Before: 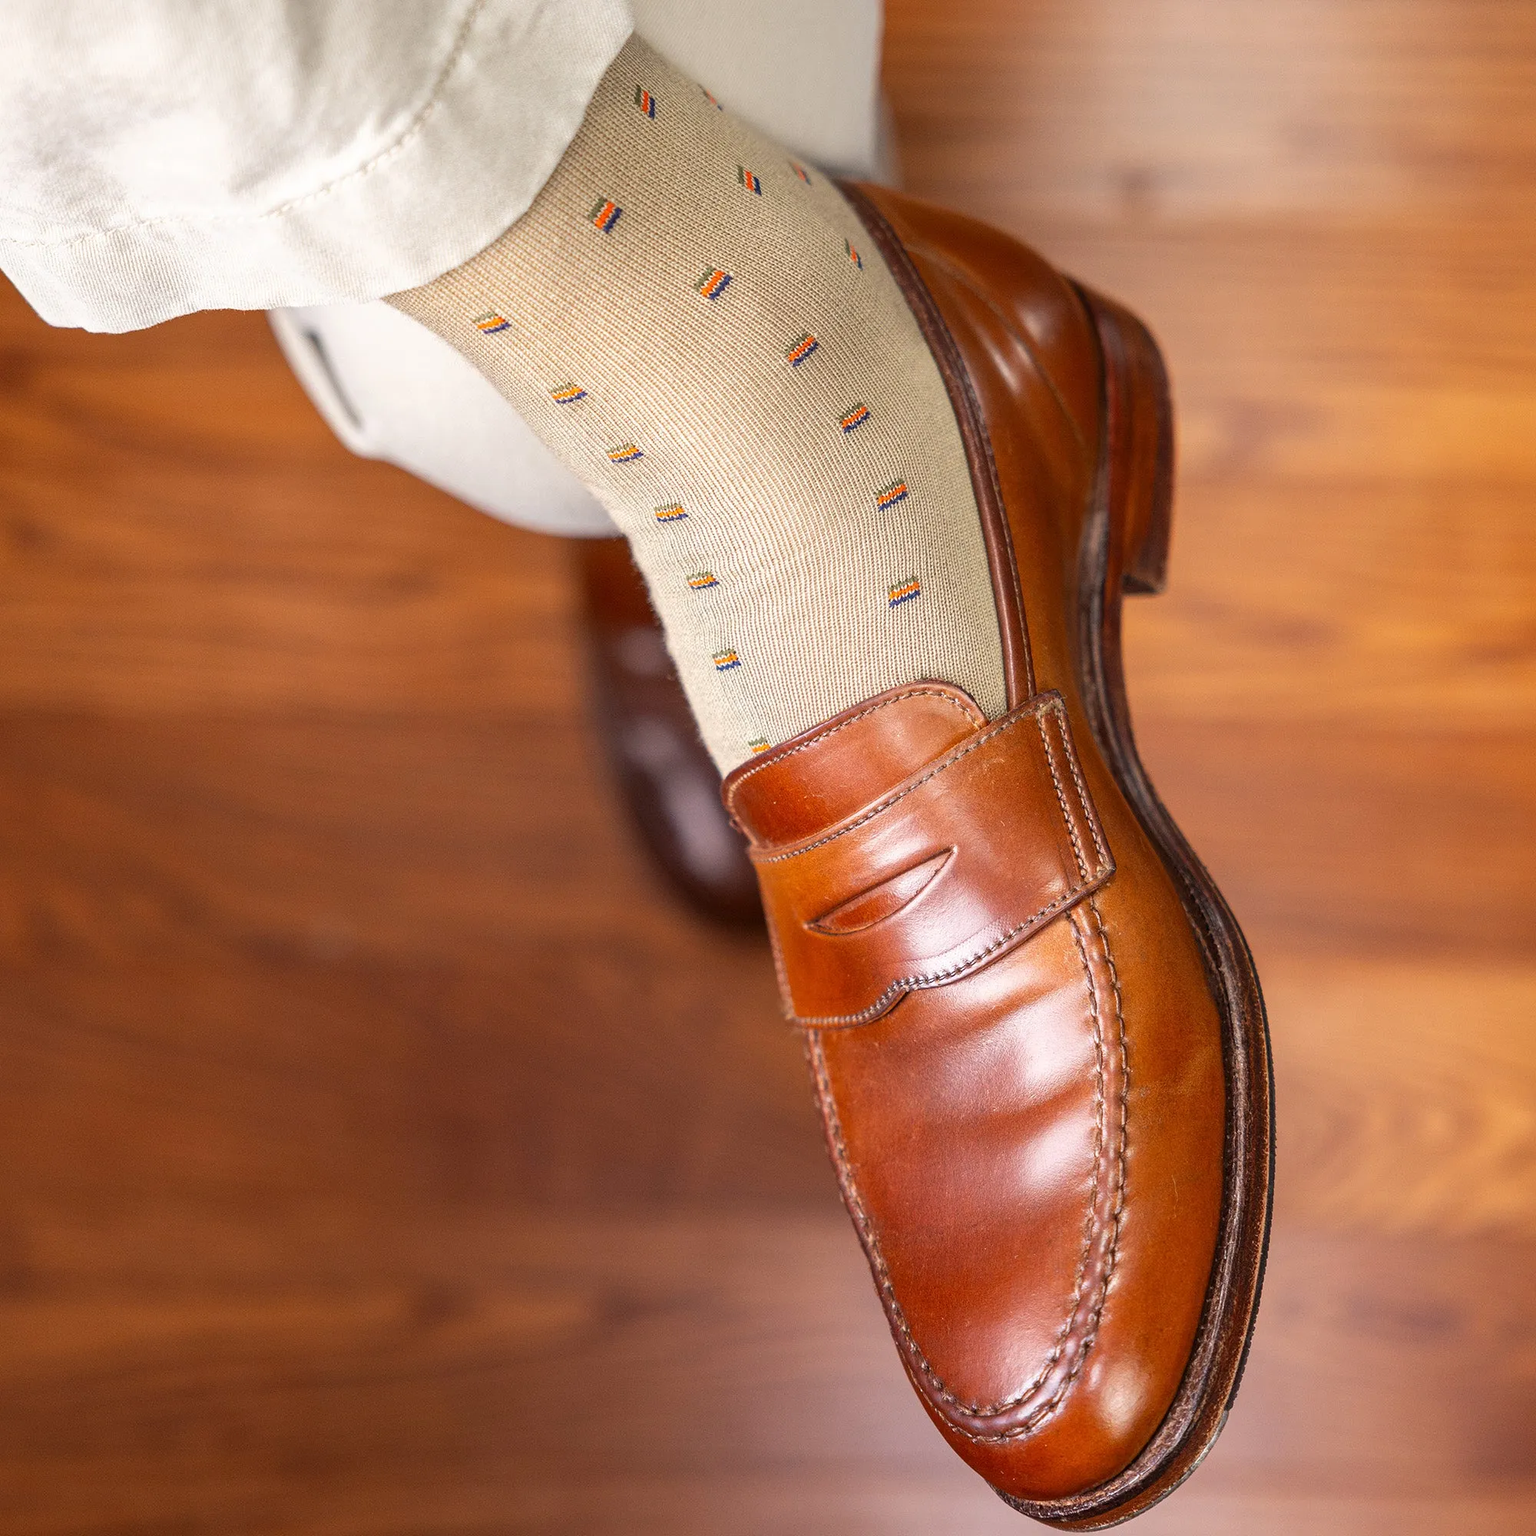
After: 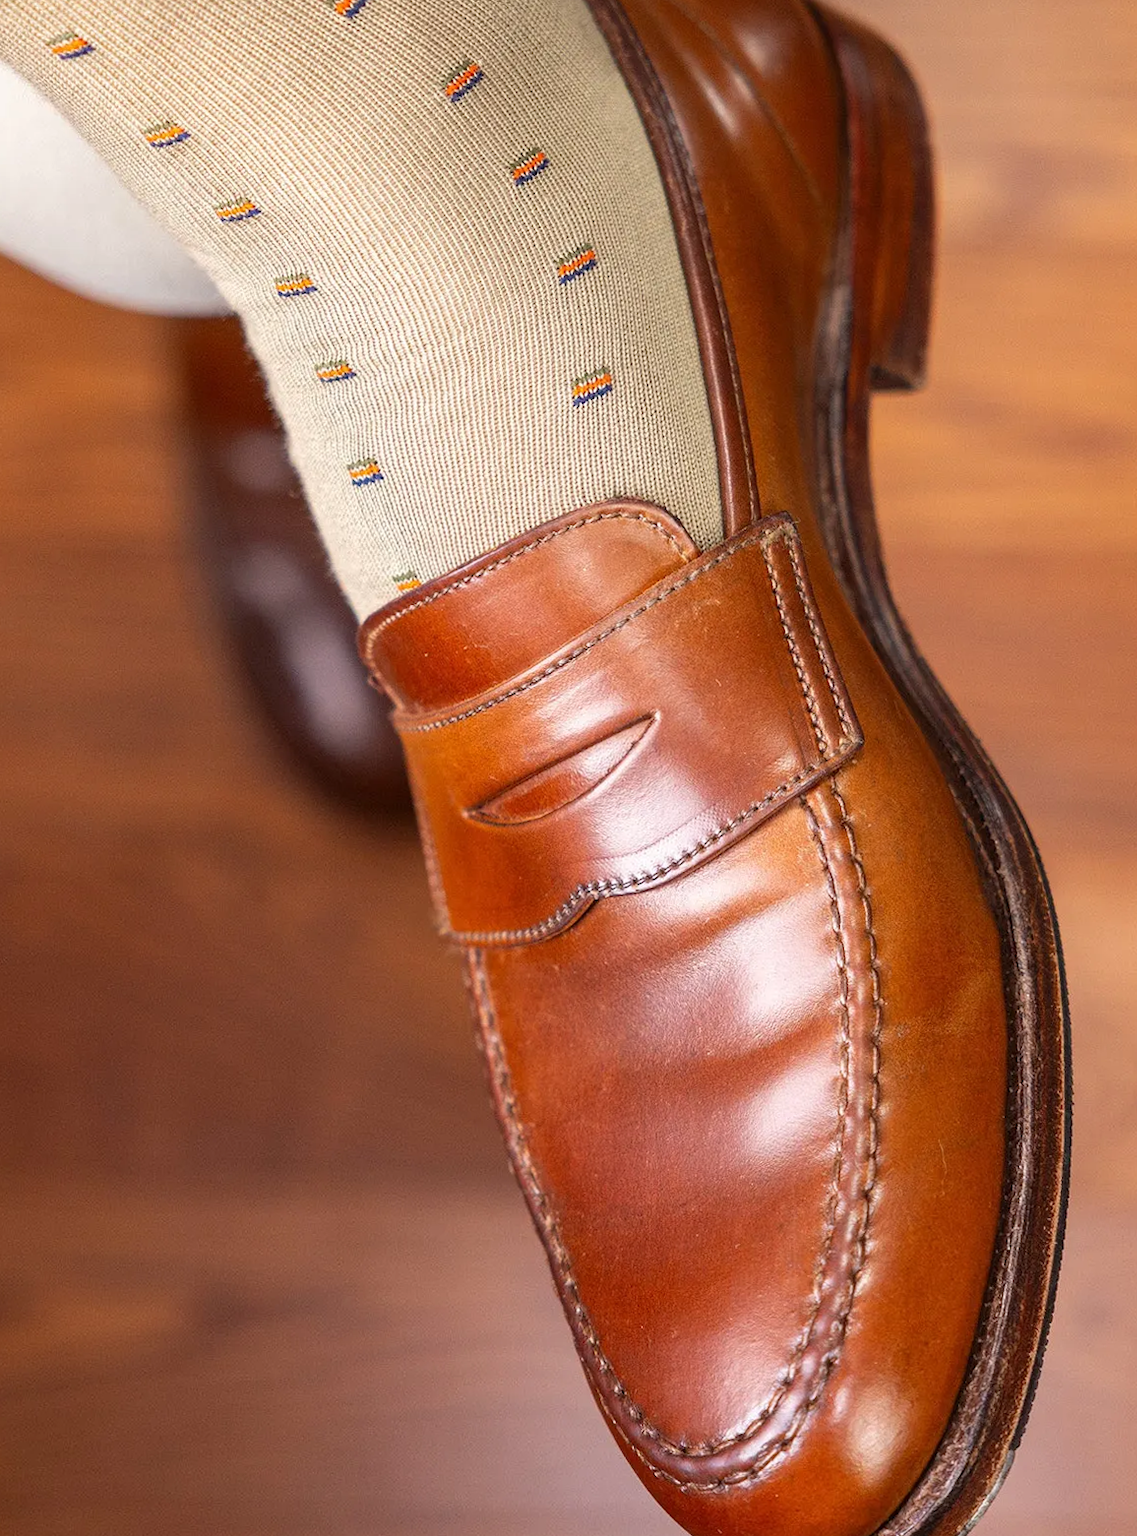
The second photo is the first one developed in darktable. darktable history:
crop and rotate: left 28.256%, top 17.734%, right 12.656%, bottom 3.573%
rotate and perspective: rotation 0.226°, lens shift (vertical) -0.042, crop left 0.023, crop right 0.982, crop top 0.006, crop bottom 0.994
